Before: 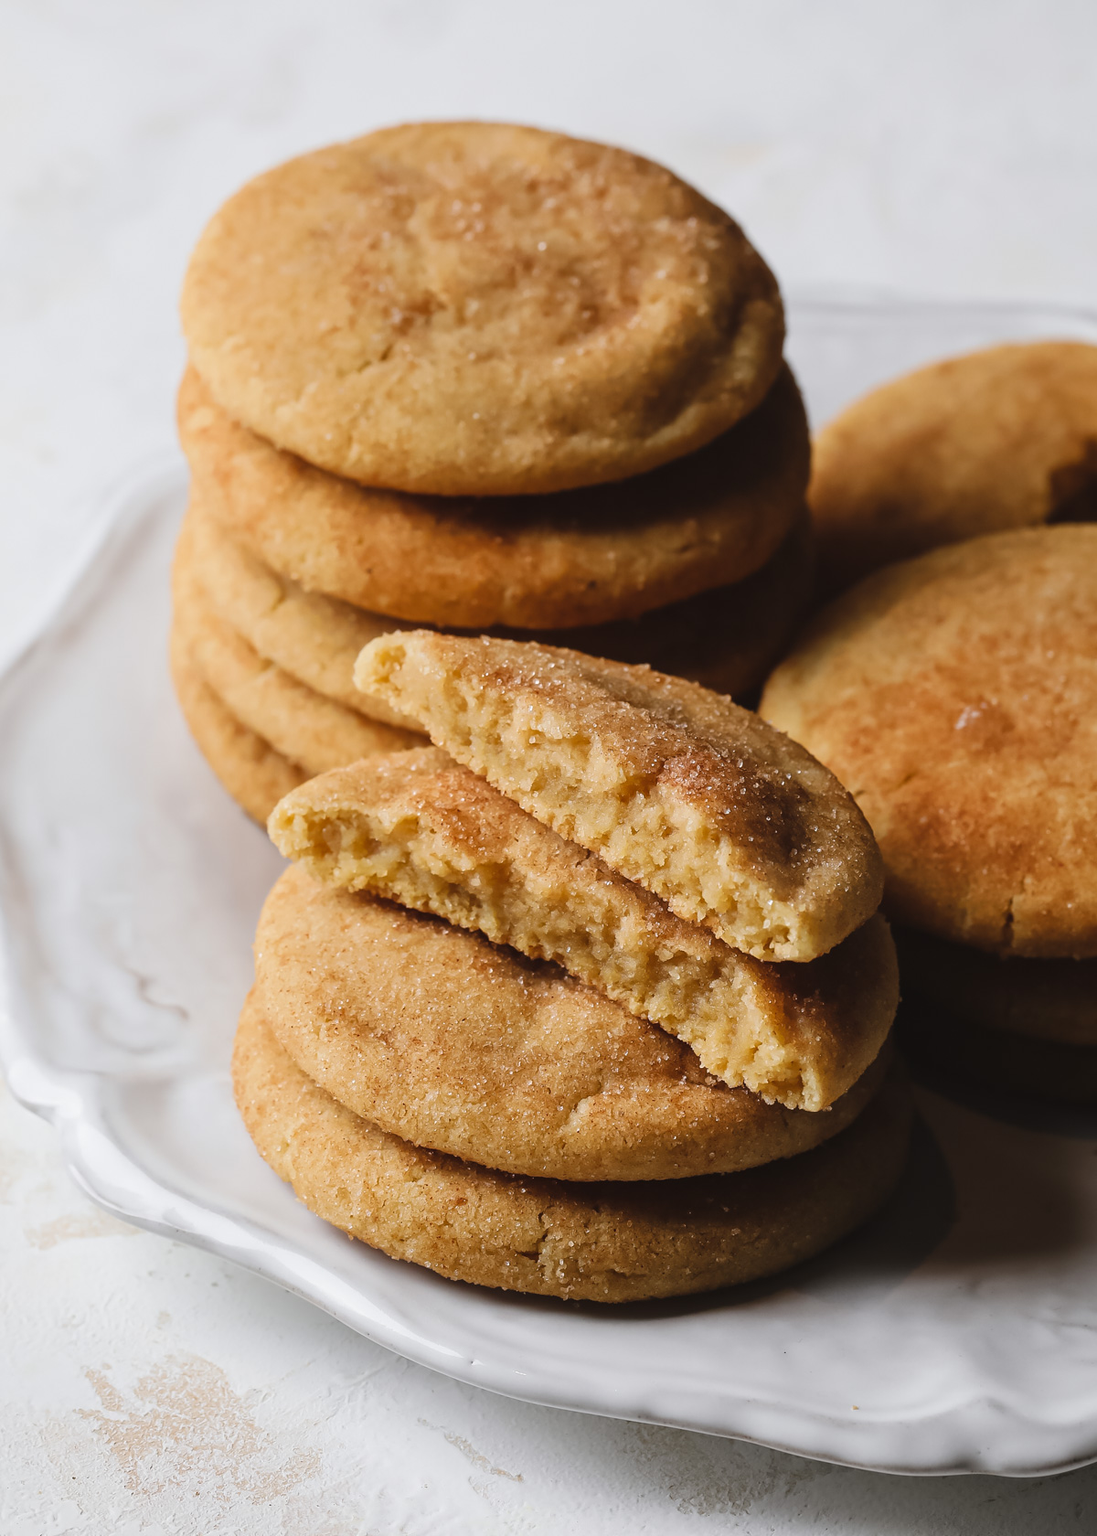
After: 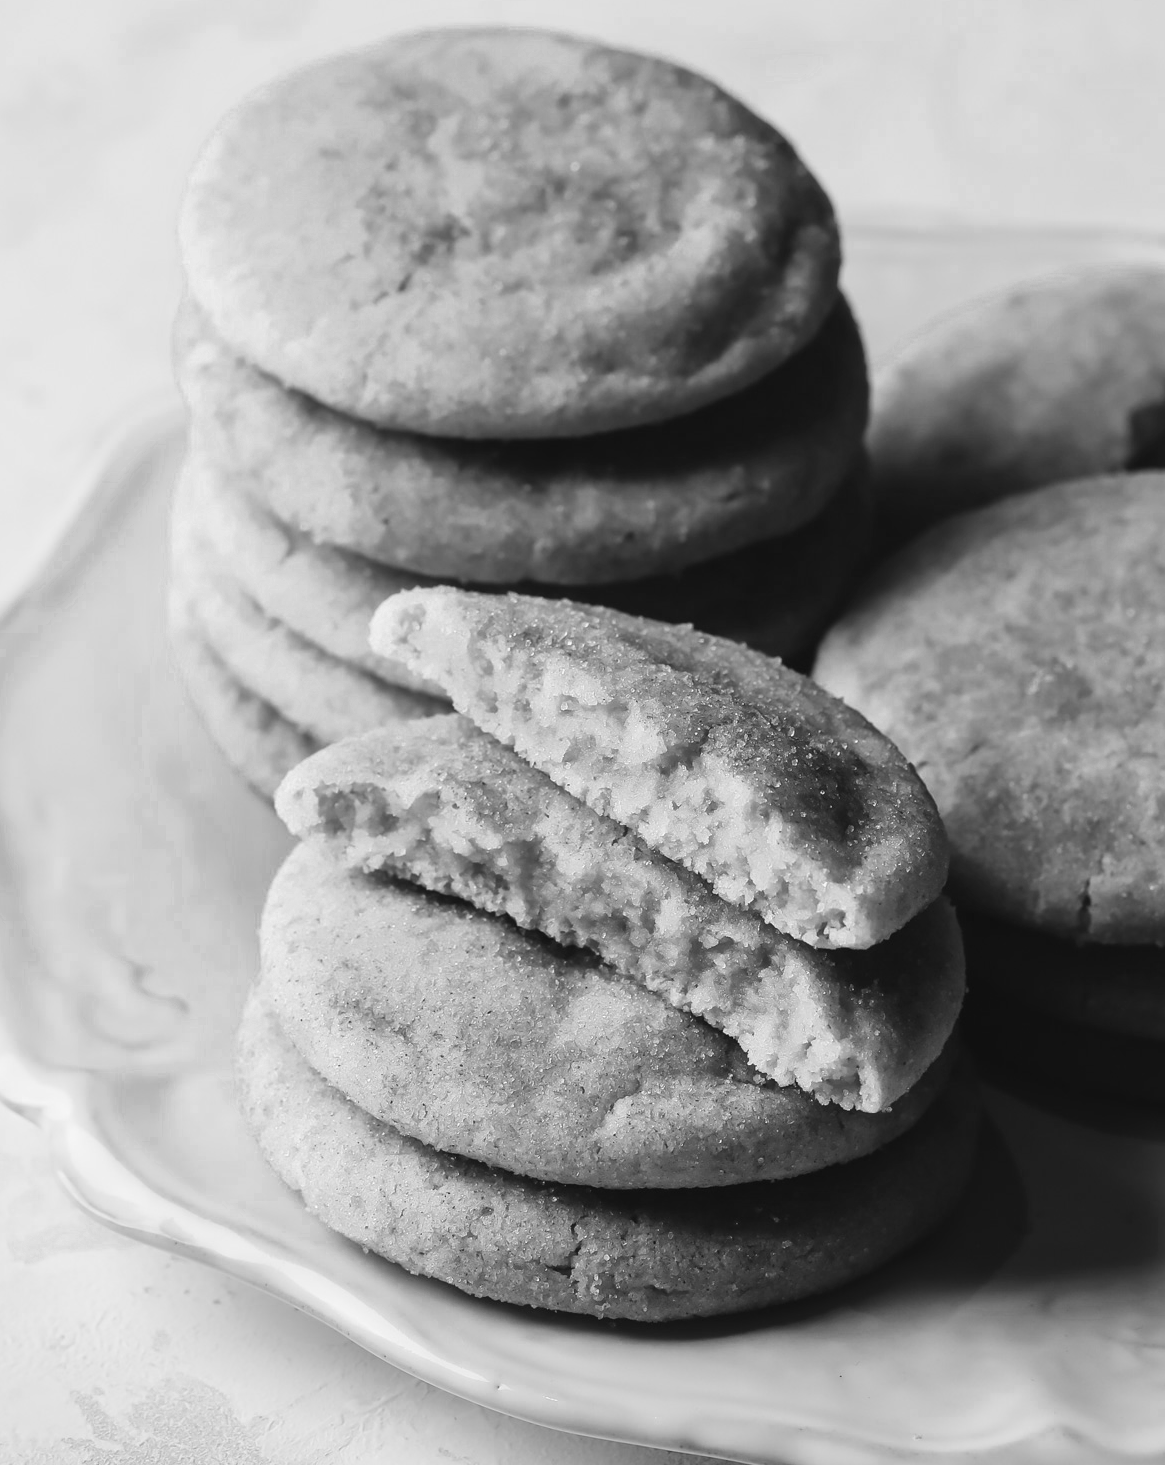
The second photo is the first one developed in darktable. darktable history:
color zones: curves: ch0 [(0.004, 0.305) (0.261, 0.623) (0.389, 0.399) (0.708, 0.571) (0.947, 0.34)]; ch1 [(0.025, 0.645) (0.229, 0.584) (0.326, 0.551) (0.484, 0.262) (0.757, 0.643)]
monochrome: on, module defaults
crop: left 1.507%, top 6.147%, right 1.379%, bottom 6.637%
